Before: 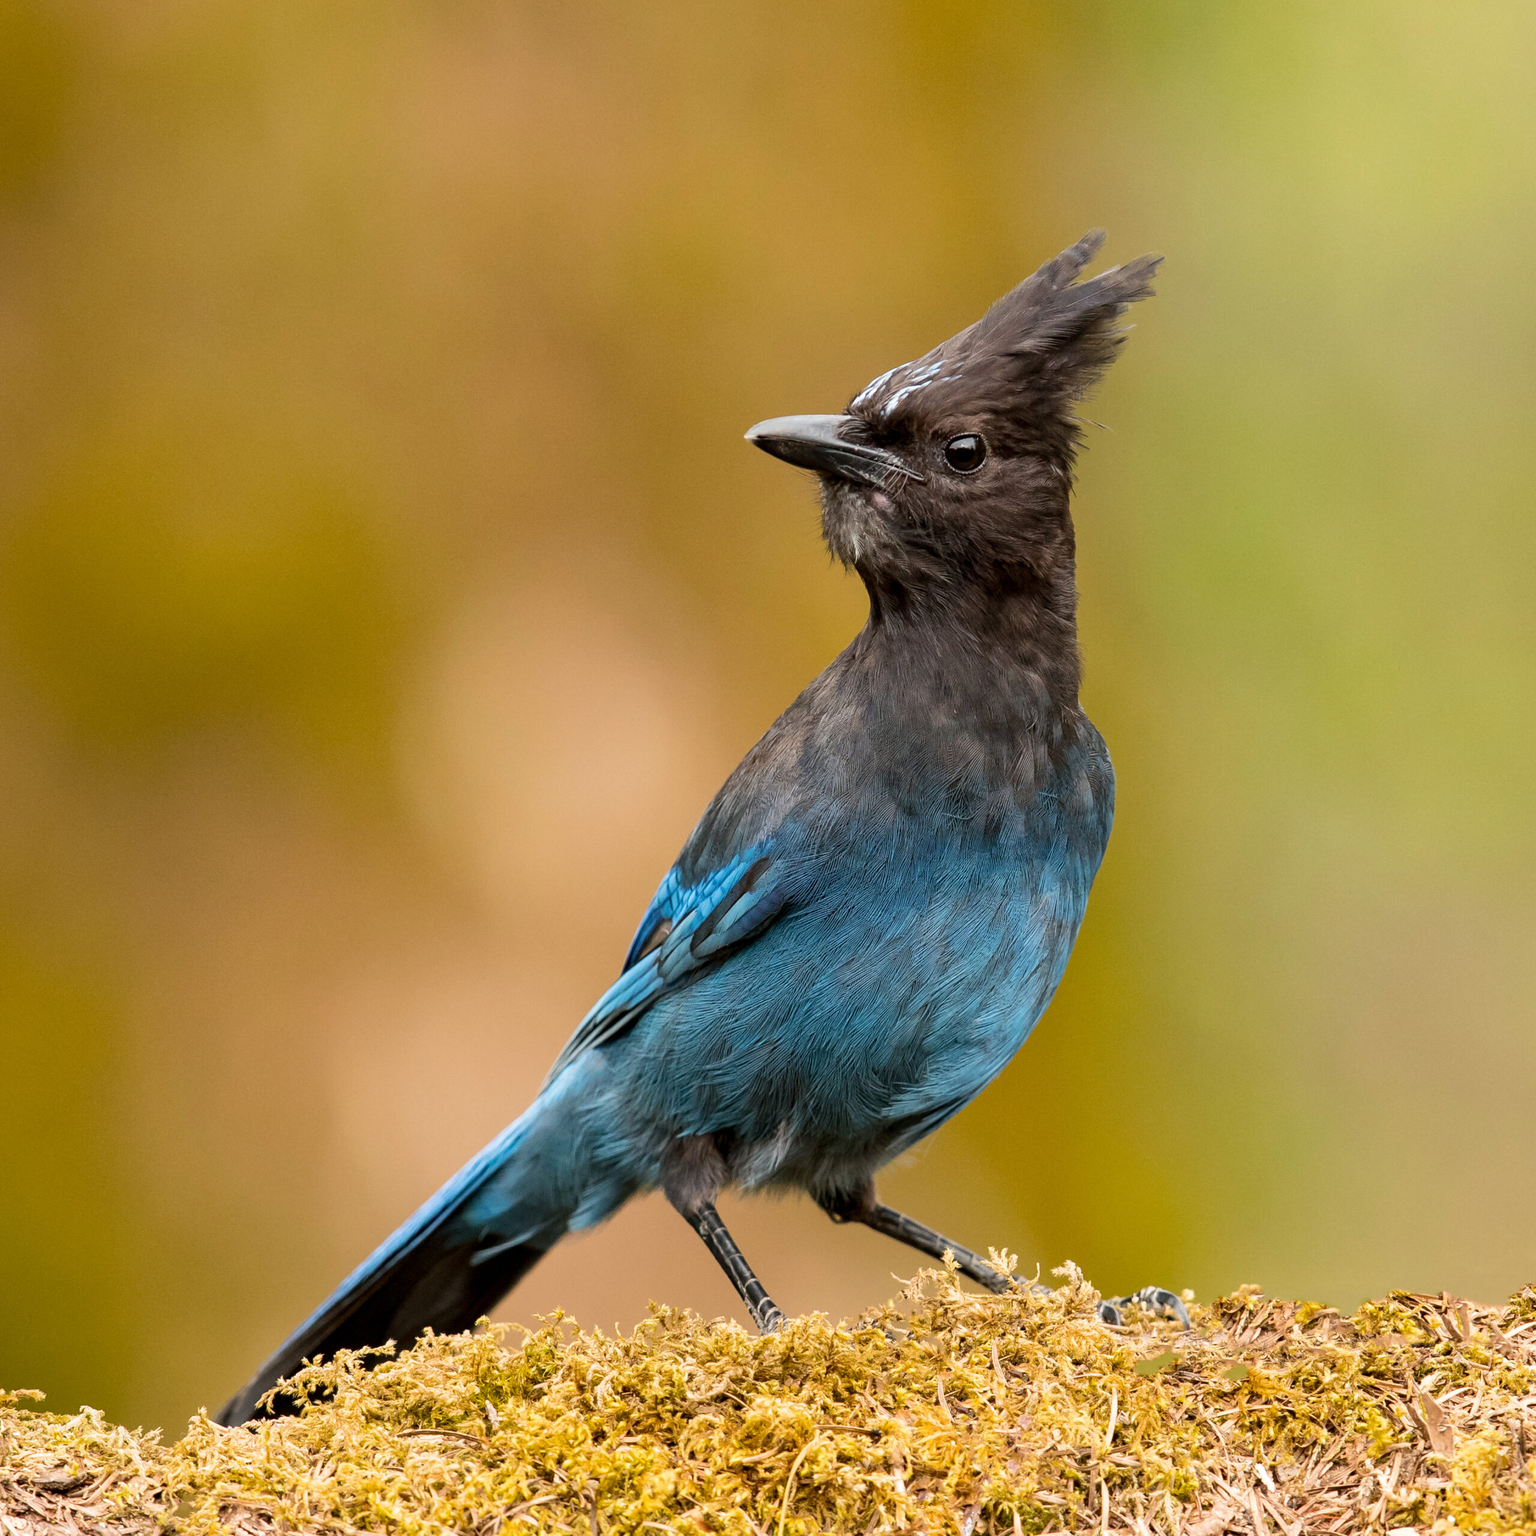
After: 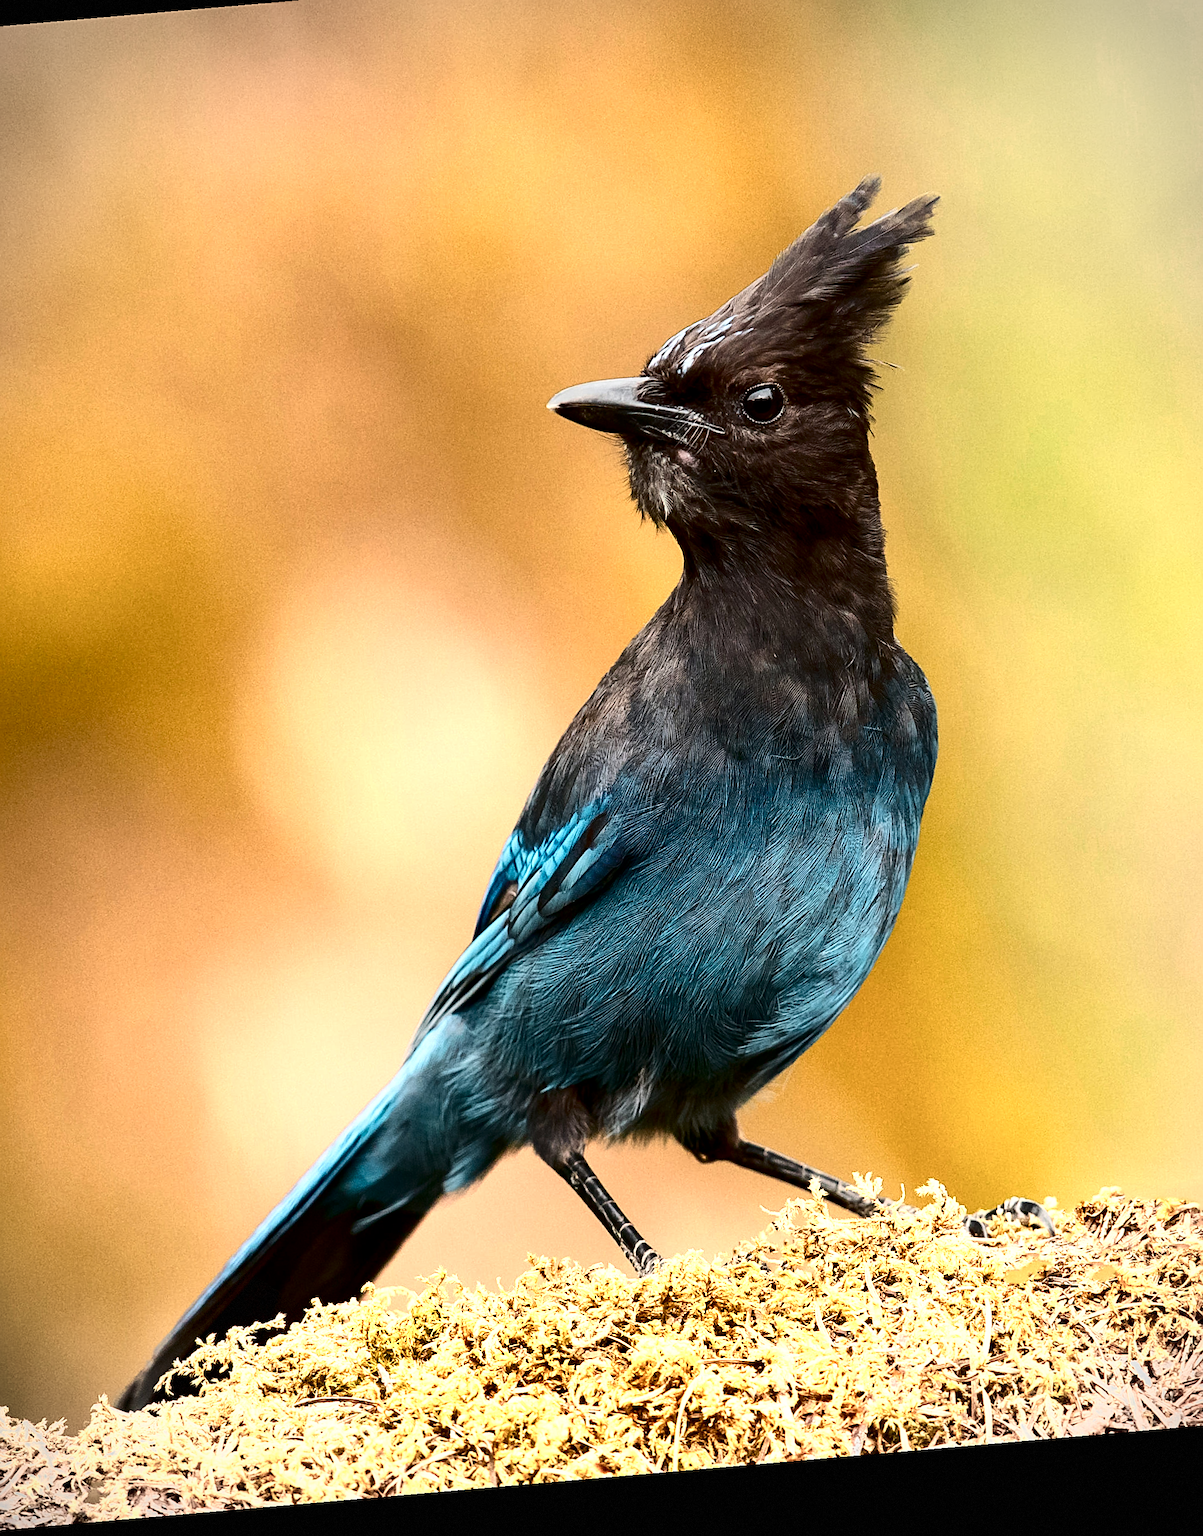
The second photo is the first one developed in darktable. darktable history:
sharpen: radius 2.167, amount 0.381, threshold 0
contrast brightness saturation: contrast 0.32, brightness -0.08, saturation 0.17
rotate and perspective: rotation -4.98°, automatic cropping off
crop and rotate: left 13.15%, top 5.251%, right 12.609%
vignetting: dithering 8-bit output, unbound false
color zones: curves: ch0 [(0.018, 0.548) (0.224, 0.64) (0.425, 0.447) (0.675, 0.575) (0.732, 0.579)]; ch1 [(0.066, 0.487) (0.25, 0.5) (0.404, 0.43) (0.75, 0.421) (0.956, 0.421)]; ch2 [(0.044, 0.561) (0.215, 0.465) (0.399, 0.544) (0.465, 0.548) (0.614, 0.447) (0.724, 0.43) (0.882, 0.623) (0.956, 0.632)]
